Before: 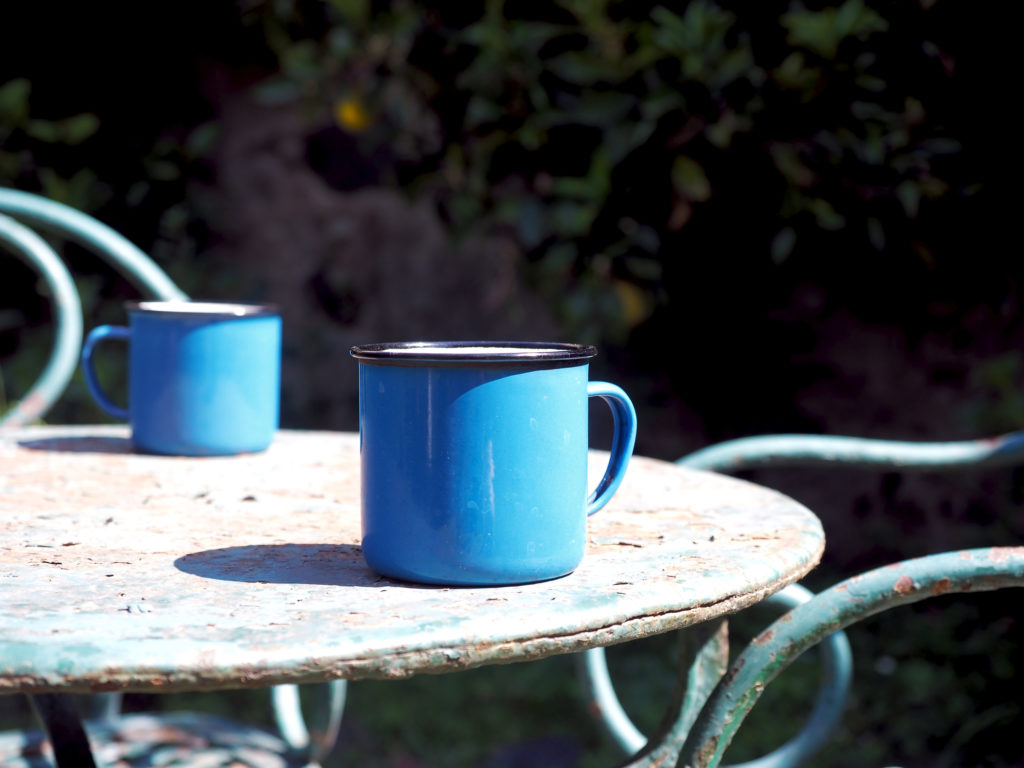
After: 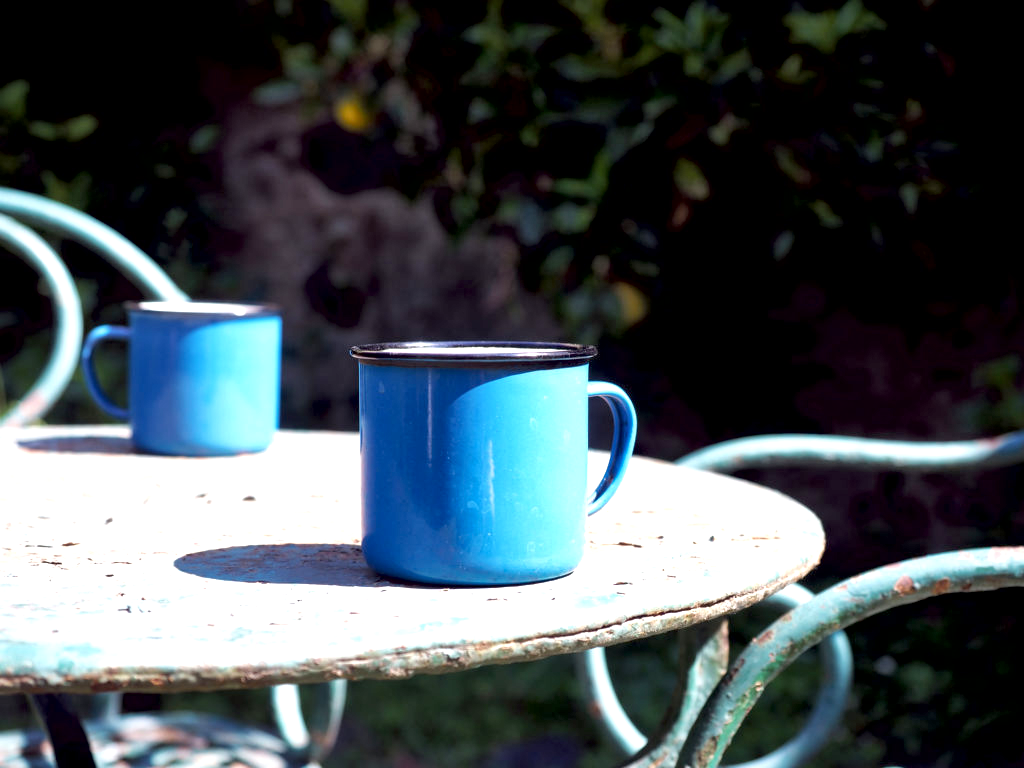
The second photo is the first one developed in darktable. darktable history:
exposure: black level correction 0.005, exposure 0.417 EV, compensate highlight preservation false
local contrast: mode bilateral grid, contrast 25, coarseness 47, detail 151%, midtone range 0.2
contrast brightness saturation: contrast 0.07
